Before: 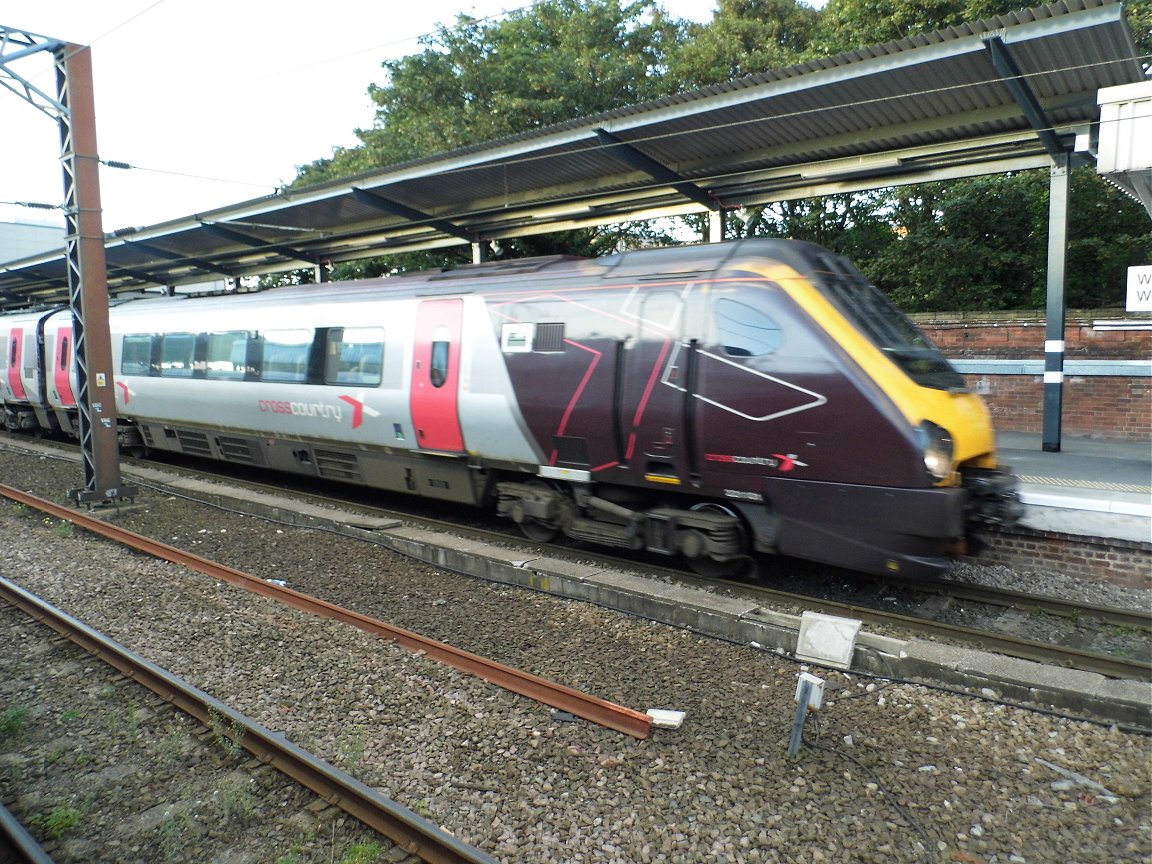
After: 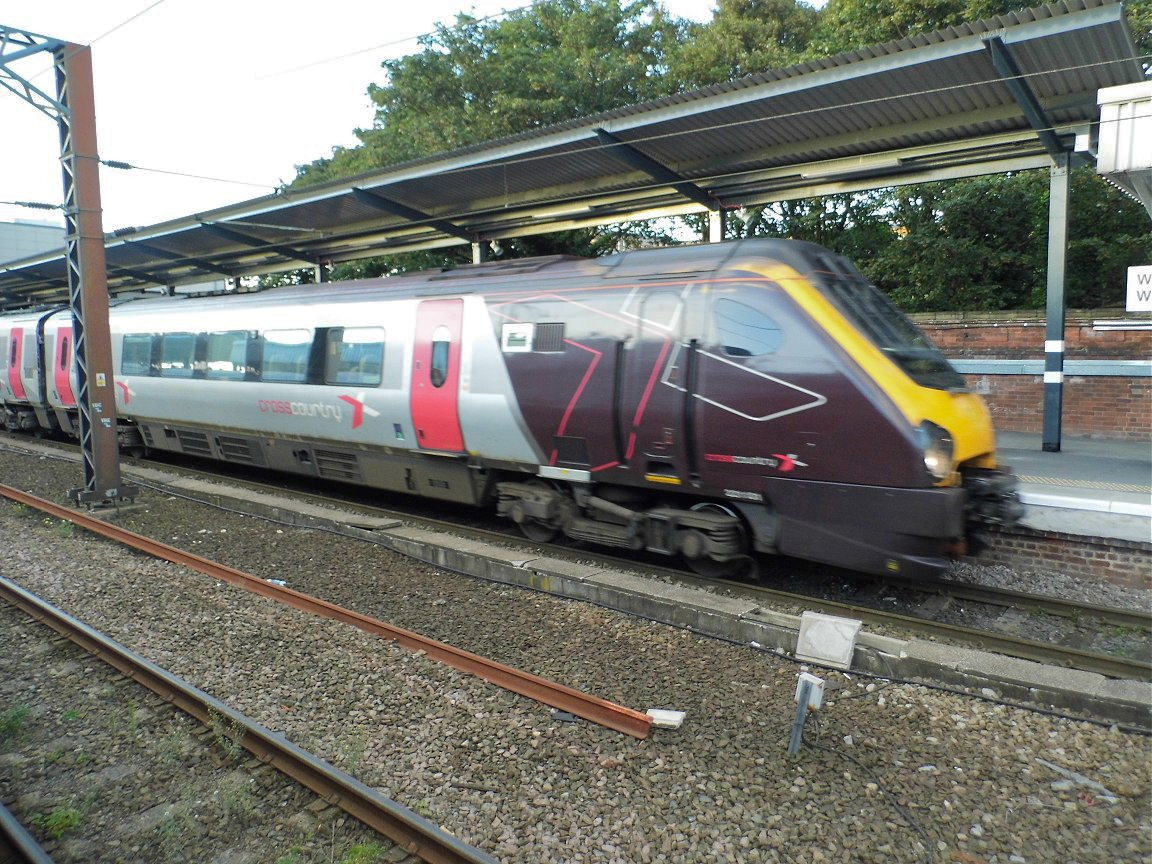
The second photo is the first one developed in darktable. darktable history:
shadows and highlights: shadows 40.19, highlights -59.91
